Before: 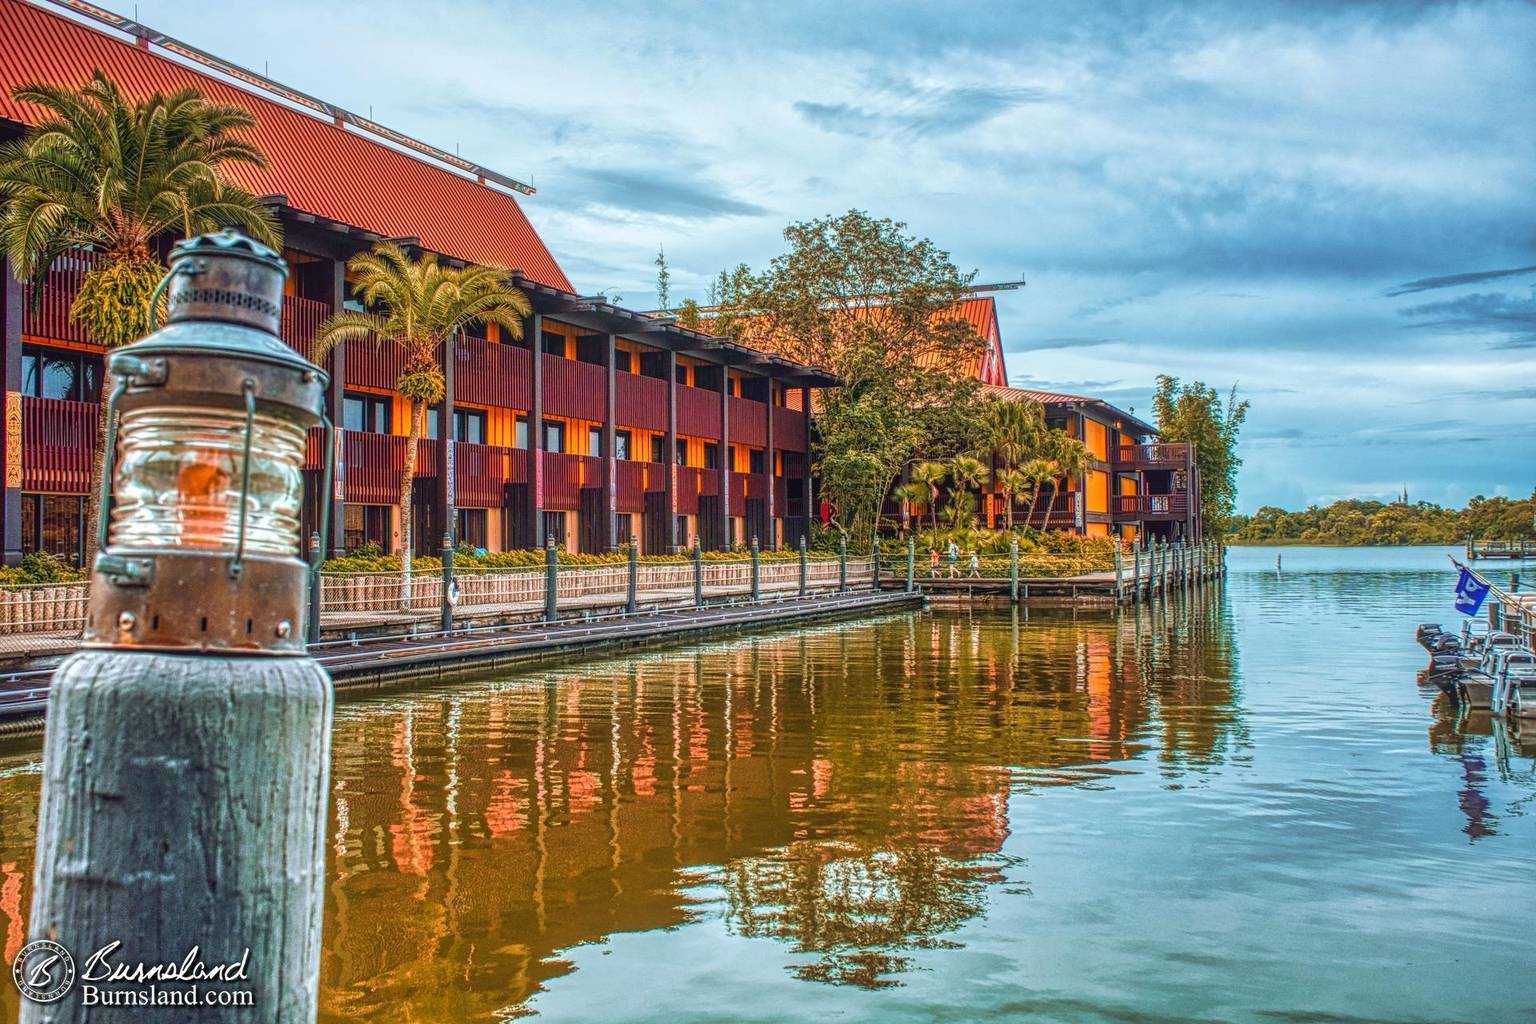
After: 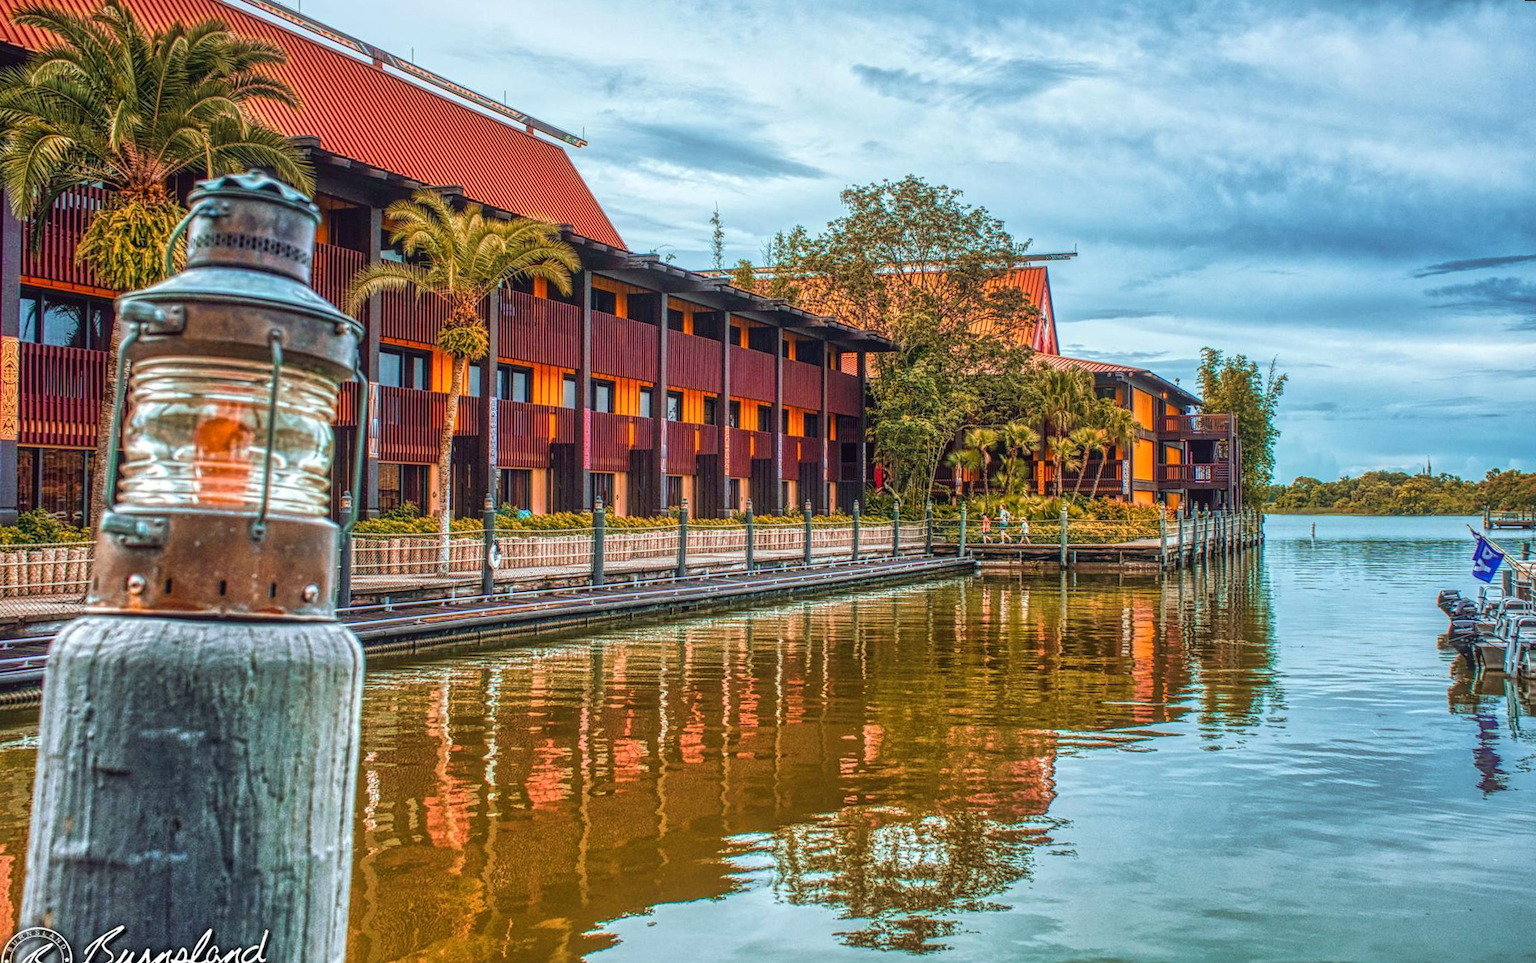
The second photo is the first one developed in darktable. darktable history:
local contrast: mode bilateral grid, contrast 10, coarseness 25, detail 115%, midtone range 0.2
rotate and perspective: rotation 0.679°, lens shift (horizontal) 0.136, crop left 0.009, crop right 0.991, crop top 0.078, crop bottom 0.95
